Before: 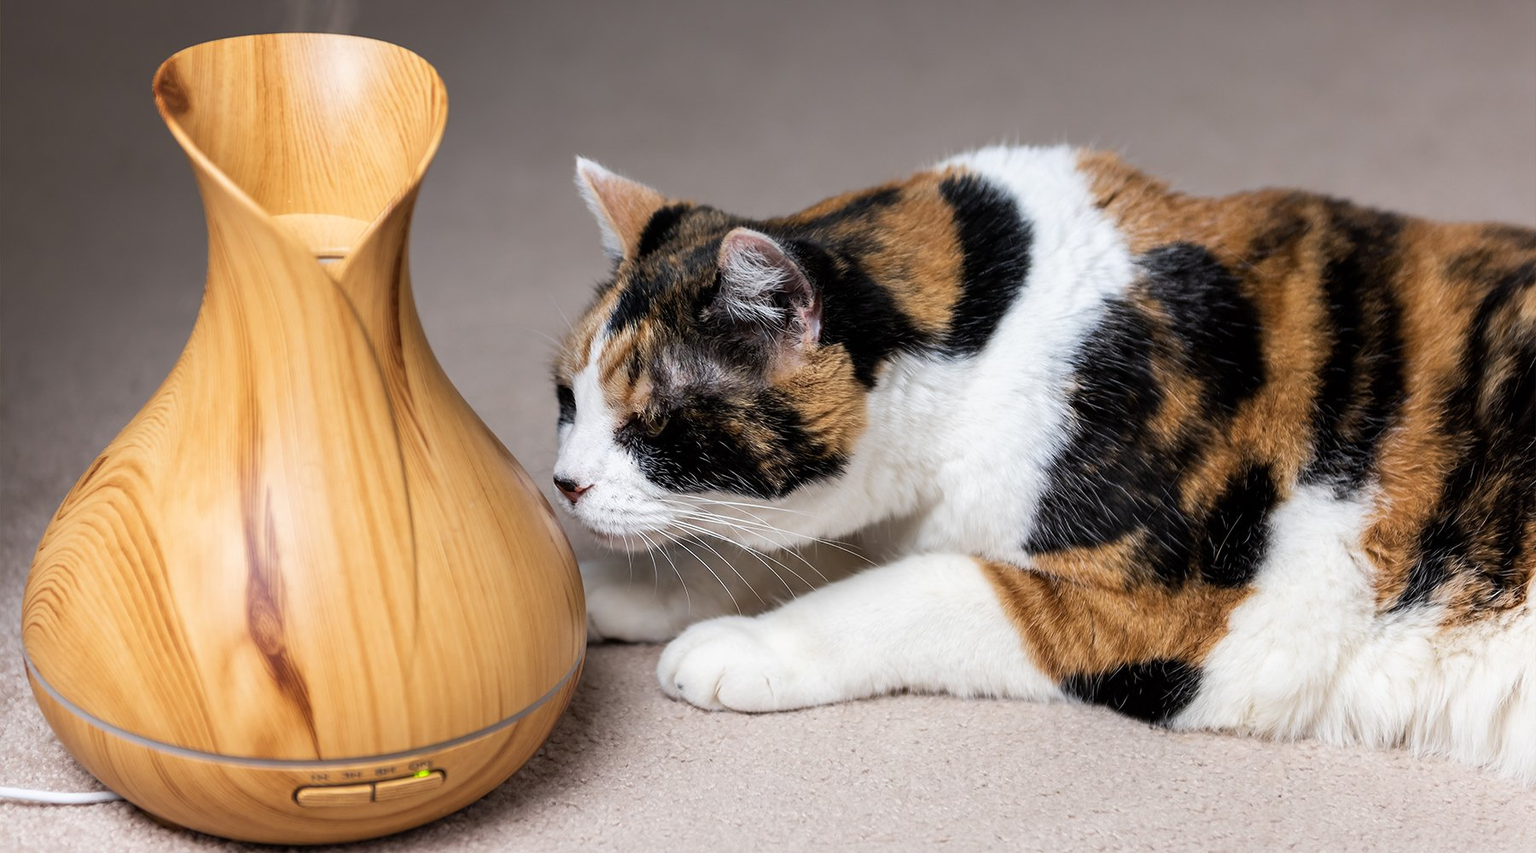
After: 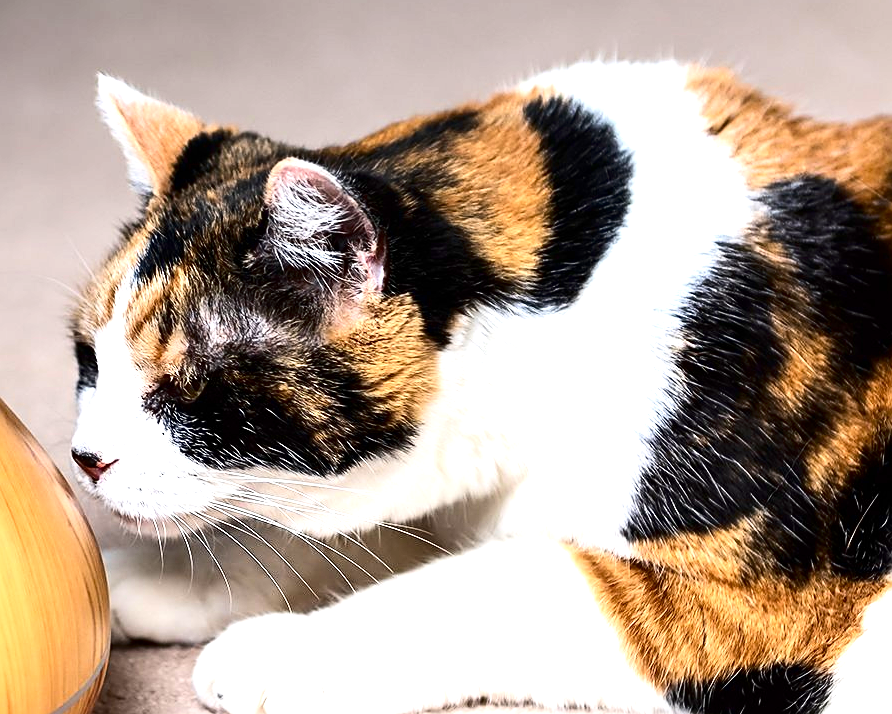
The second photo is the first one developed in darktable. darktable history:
crop: left 32.075%, top 10.976%, right 18.355%, bottom 17.596%
sharpen: amount 0.478
exposure: black level correction 0, exposure 1.1 EV, compensate highlight preservation false
contrast brightness saturation: contrast 0.21, brightness -0.11, saturation 0.21
